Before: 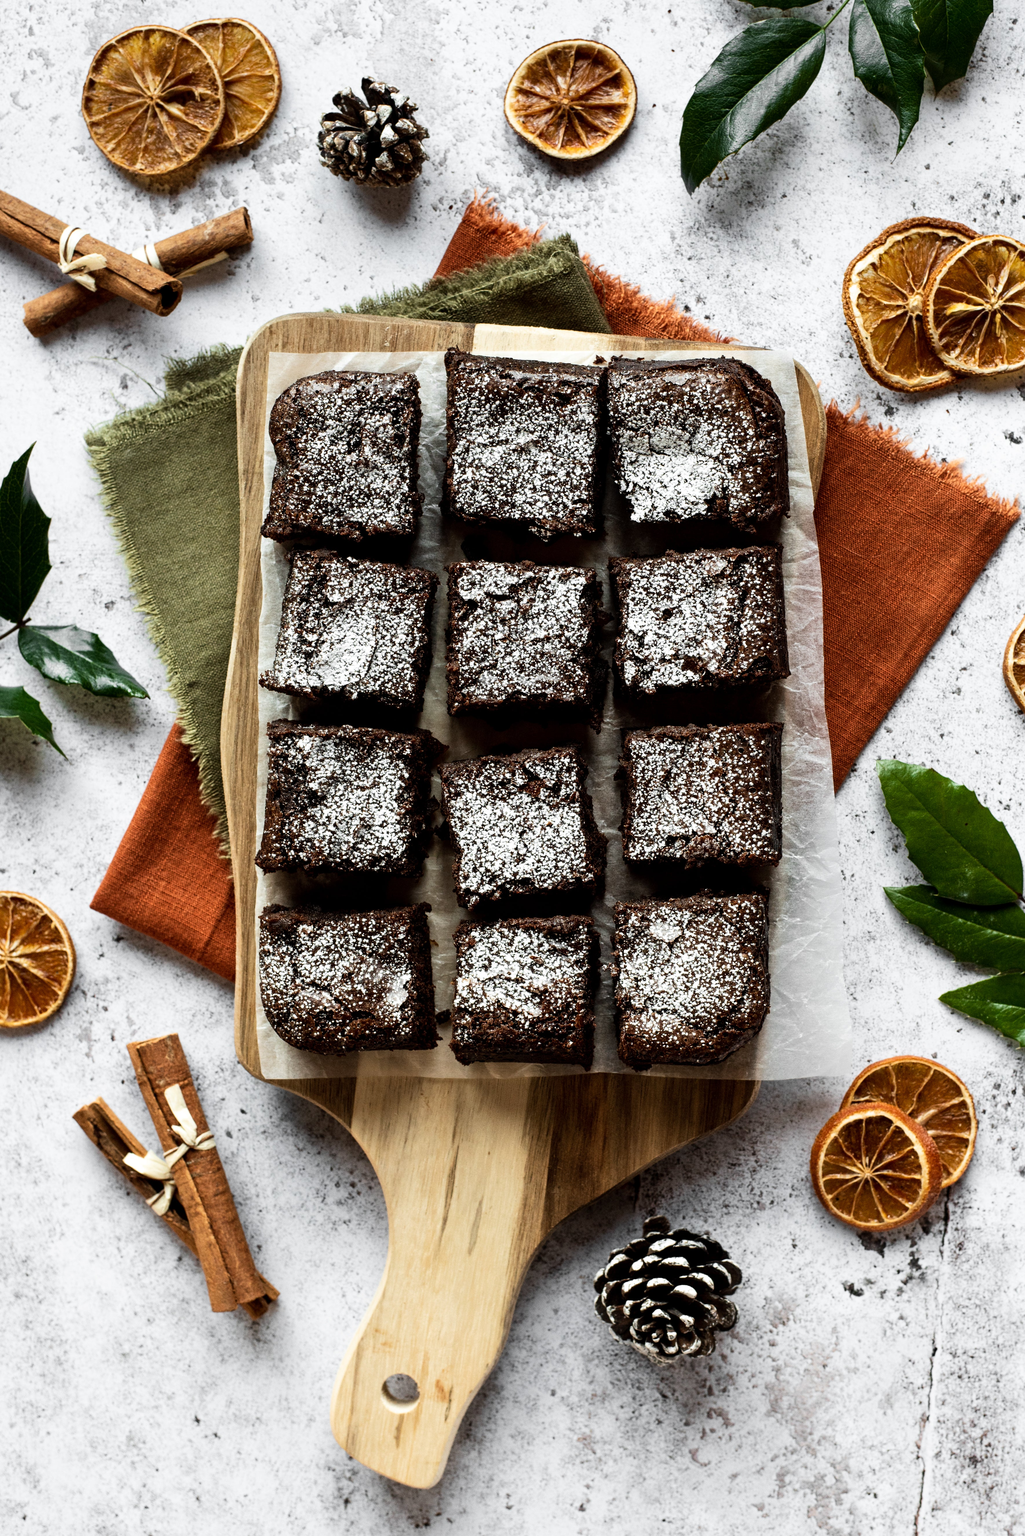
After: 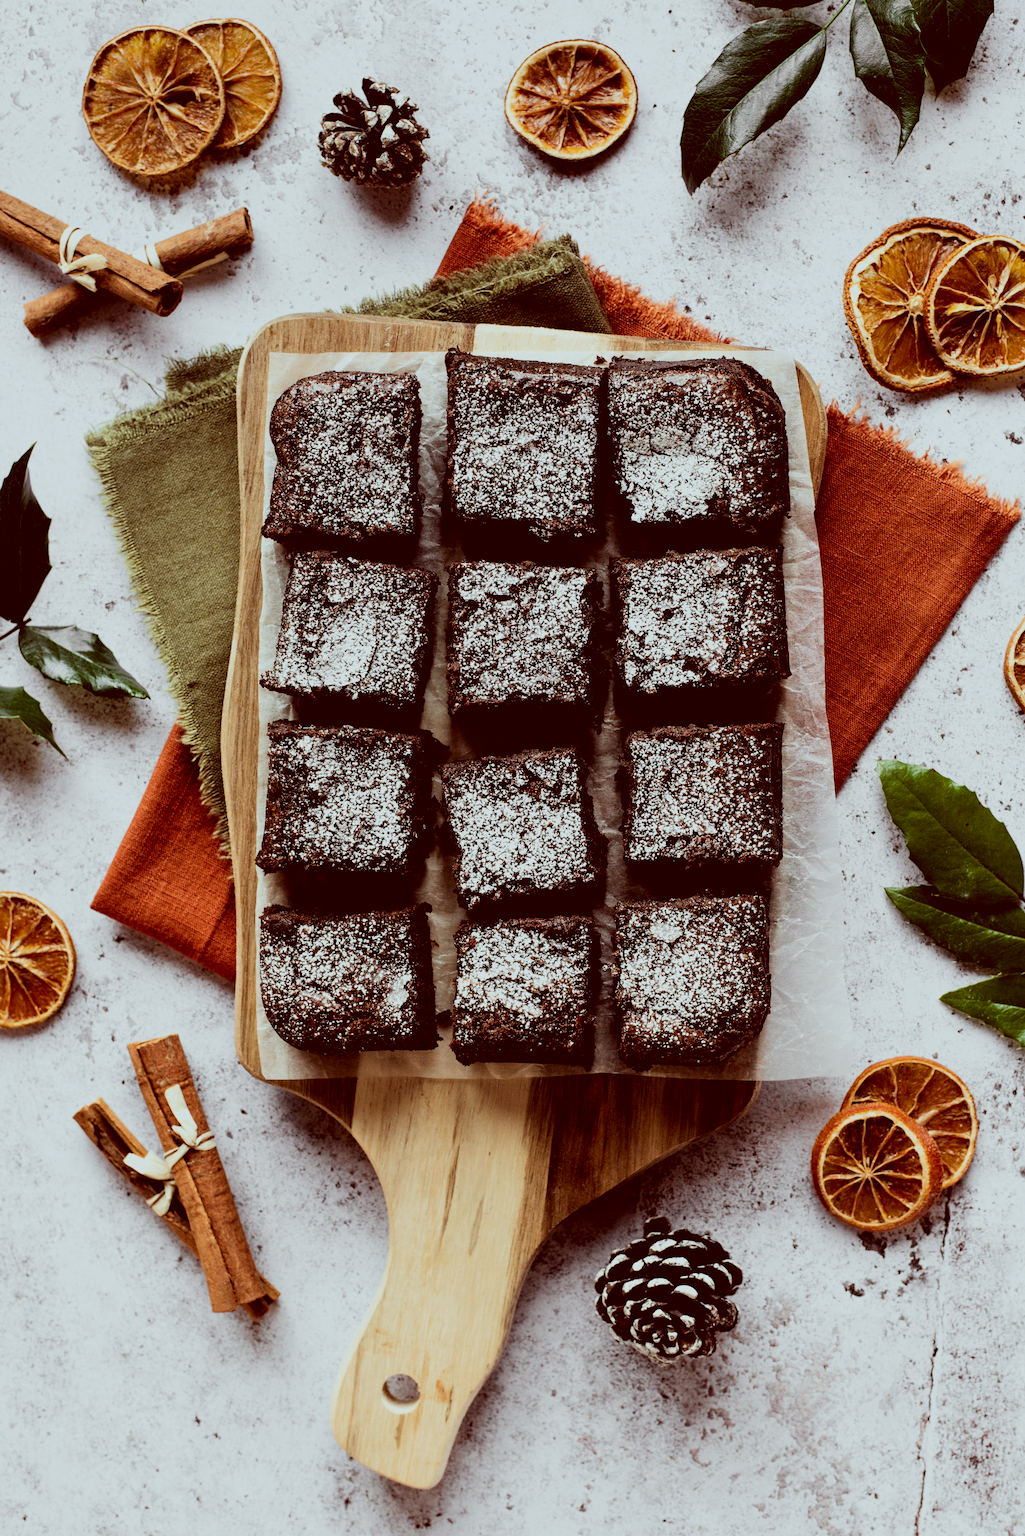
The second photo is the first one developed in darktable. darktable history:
filmic rgb: white relative exposure 3.85 EV, hardness 4.3
white balance: red 0.98, blue 1.034
color correction: highlights a* -7.23, highlights b* -0.161, shadows a* 20.08, shadows b* 11.73
